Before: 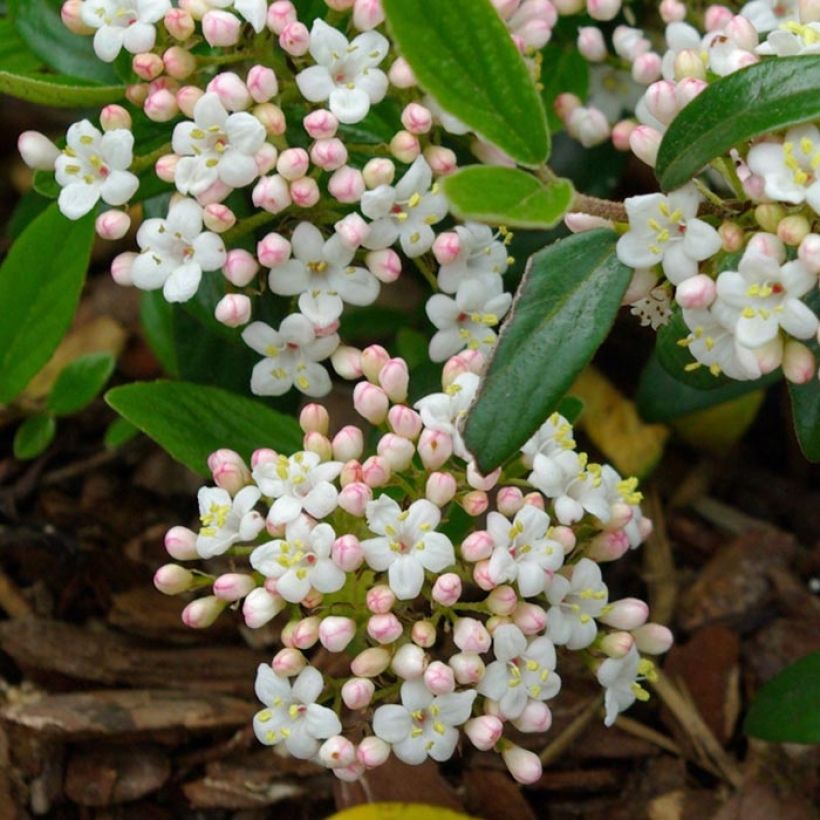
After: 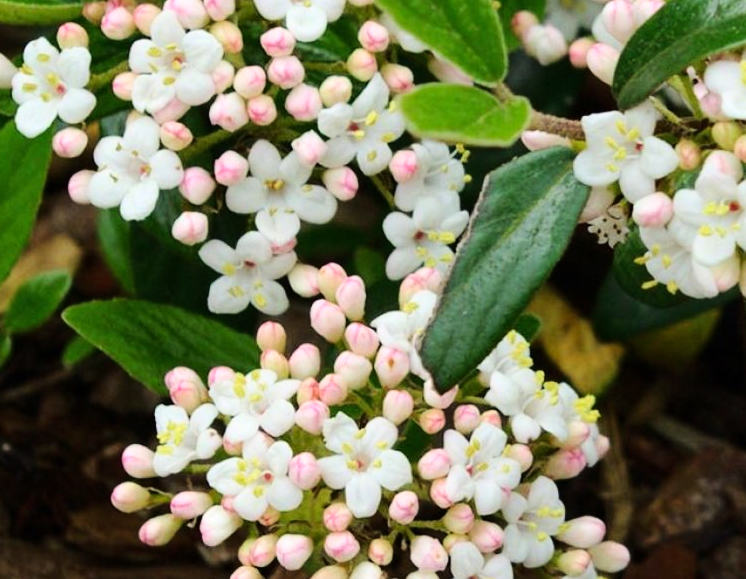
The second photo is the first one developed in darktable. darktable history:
crop: left 5.362%, top 10.103%, right 3.607%, bottom 19.2%
base curve: curves: ch0 [(0, 0) (0.036, 0.025) (0.121, 0.166) (0.206, 0.329) (0.605, 0.79) (1, 1)], exposure shift 0.01
